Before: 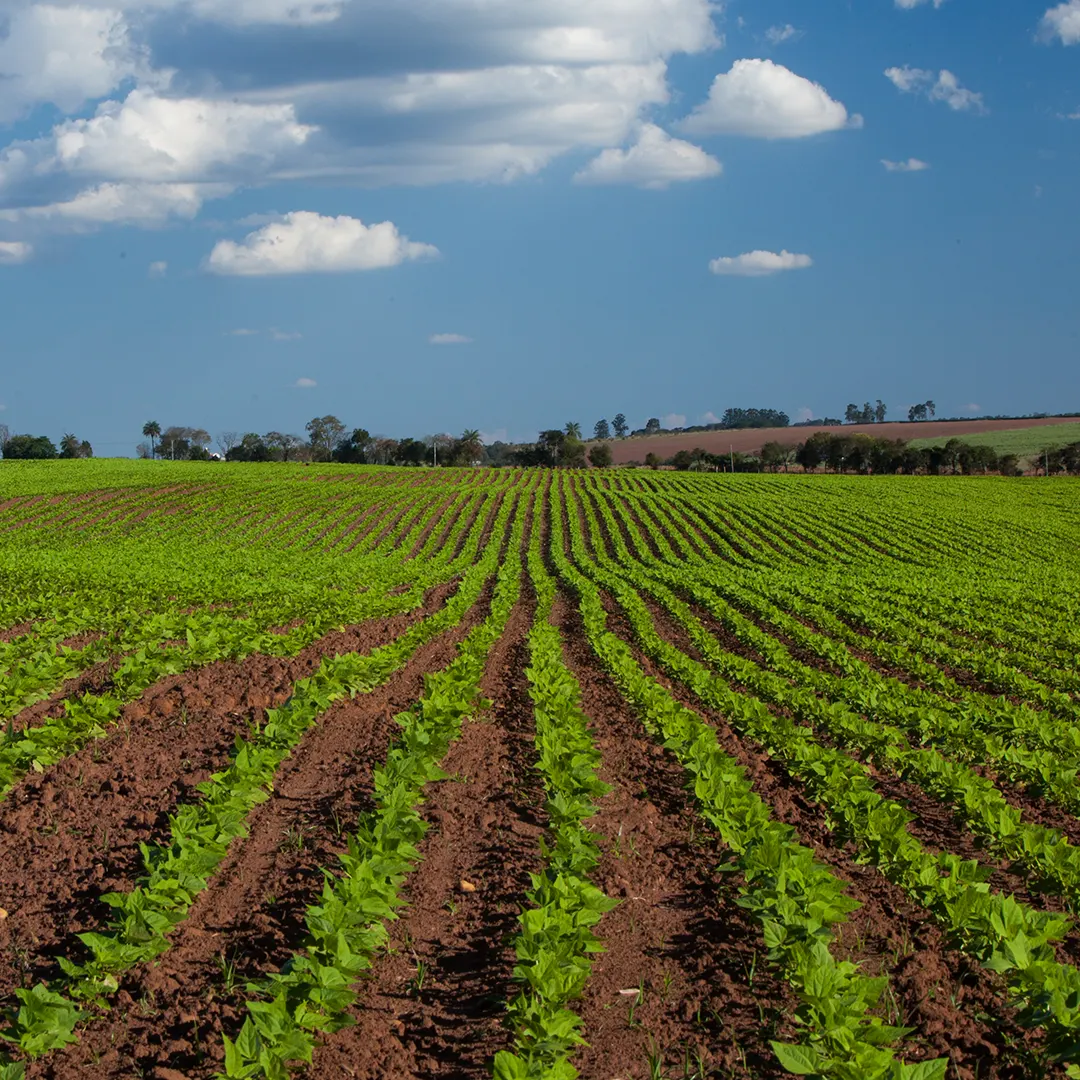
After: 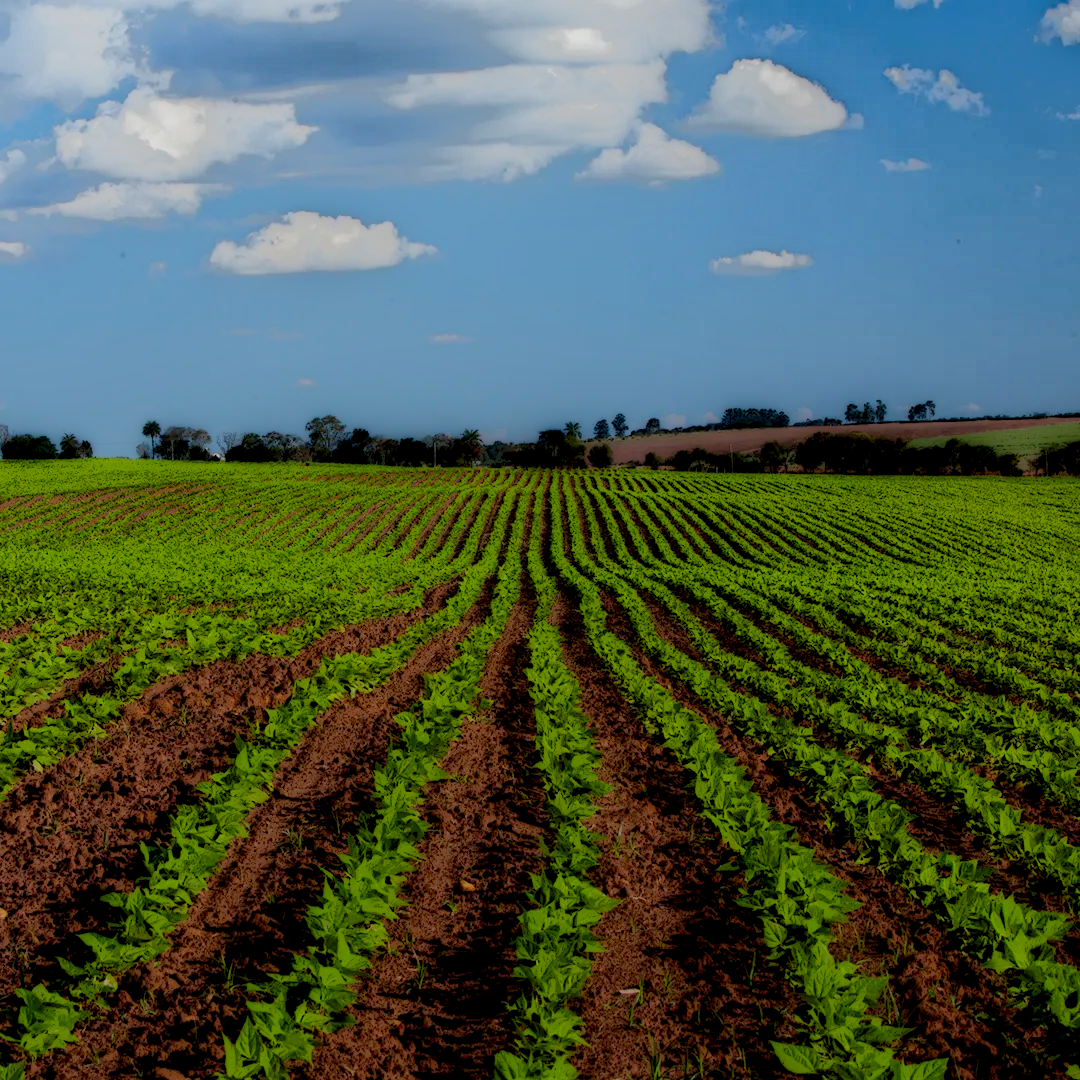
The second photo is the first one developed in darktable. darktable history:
tone curve: curves: ch0 [(0, 0) (0.003, 0.022) (0.011, 0.025) (0.025, 0.025) (0.044, 0.029) (0.069, 0.042) (0.1, 0.068) (0.136, 0.118) (0.177, 0.176) (0.224, 0.233) (0.277, 0.299) (0.335, 0.371) (0.399, 0.448) (0.468, 0.526) (0.543, 0.605) (0.623, 0.684) (0.709, 0.775) (0.801, 0.869) (0.898, 0.957) (1, 1)], preserve colors none
local contrast: highlights 0%, shadows 198%, detail 164%, midtone range 0.001
base curve: curves: ch0 [(0, 0) (0.262, 0.32) (0.722, 0.705) (1, 1)]
